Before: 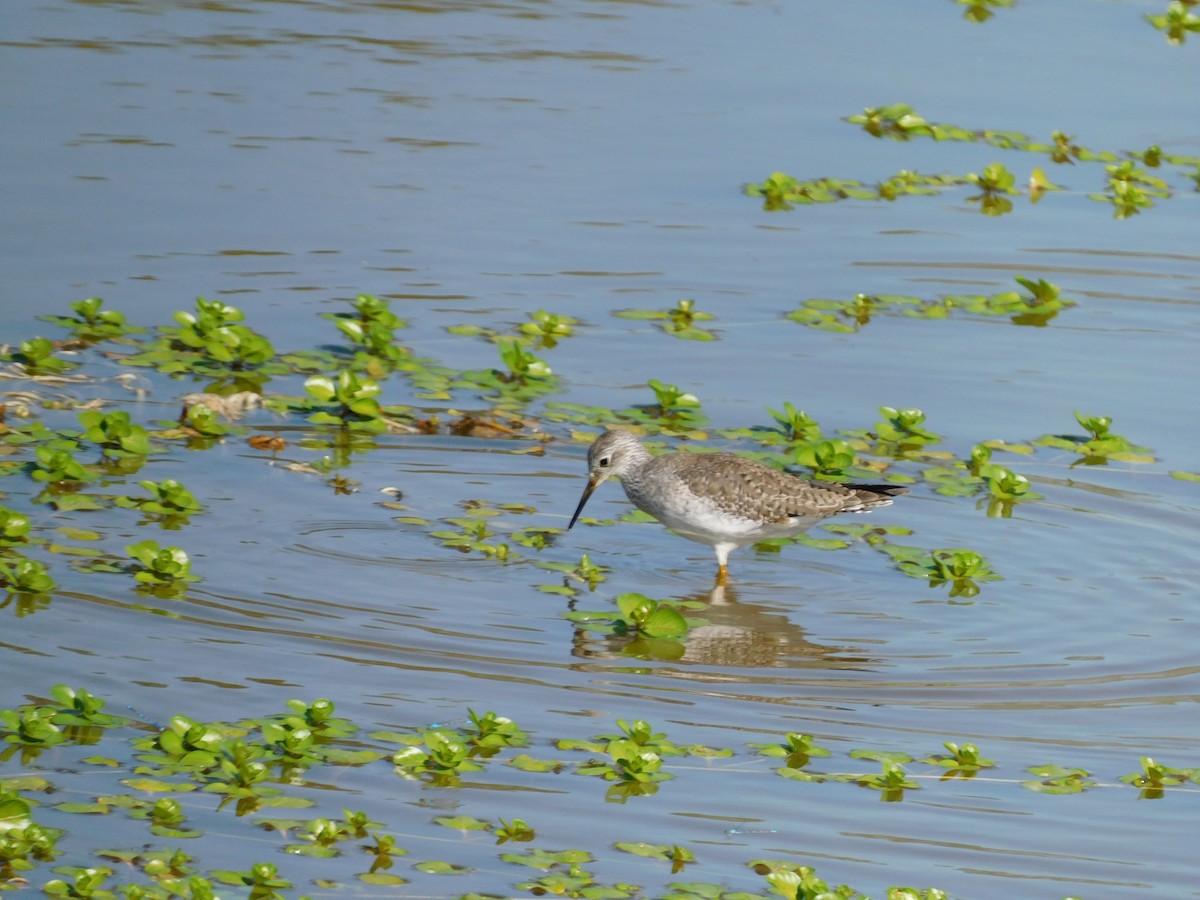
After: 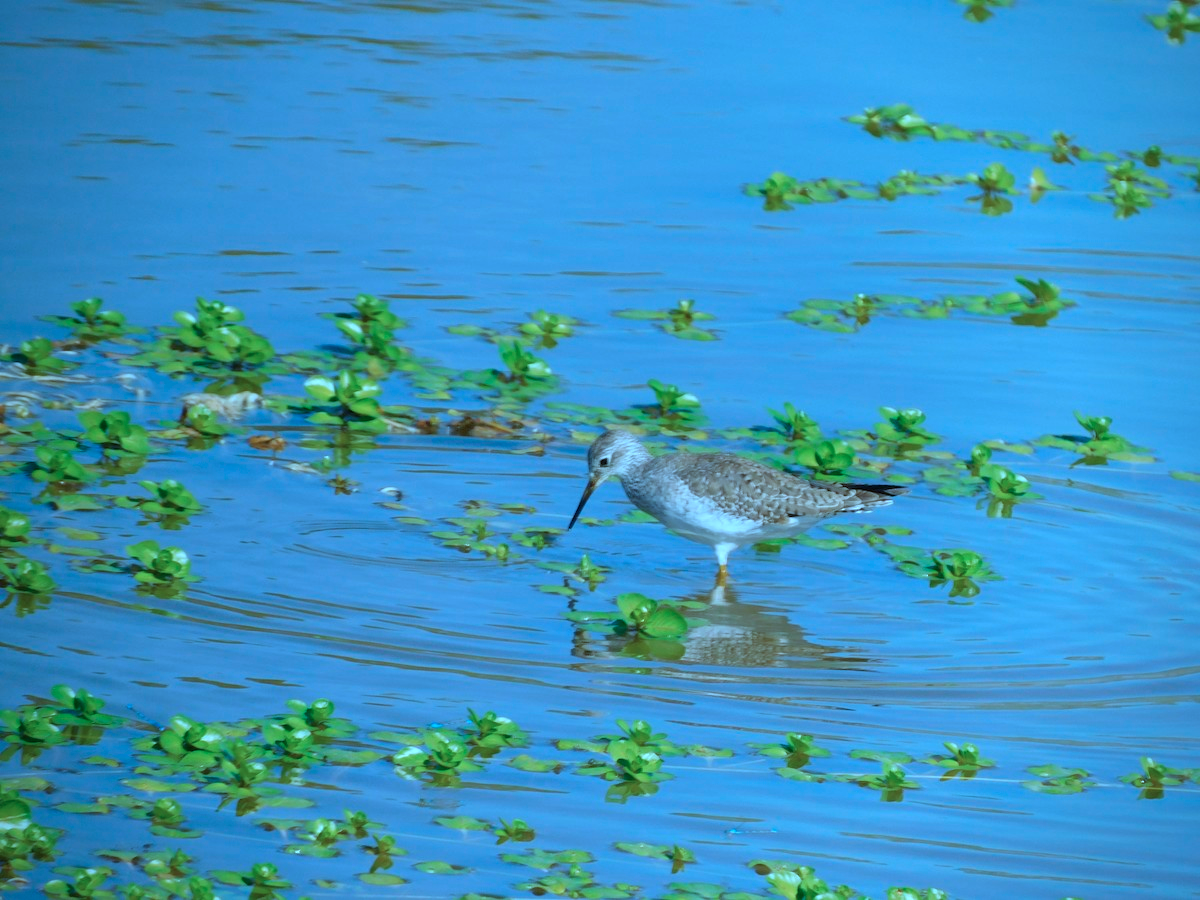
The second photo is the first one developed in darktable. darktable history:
color calibration: illuminant custom, x 0.434, y 0.394, temperature 3097.38 K
vignetting: fall-off radius 60.91%, saturation -0.003
